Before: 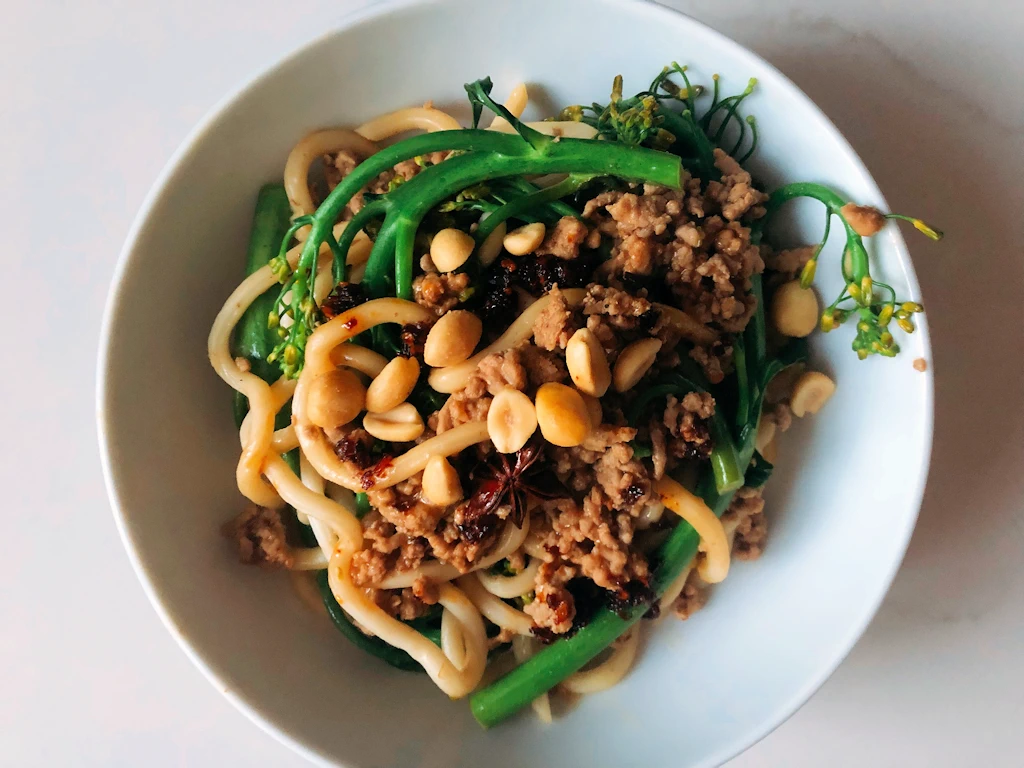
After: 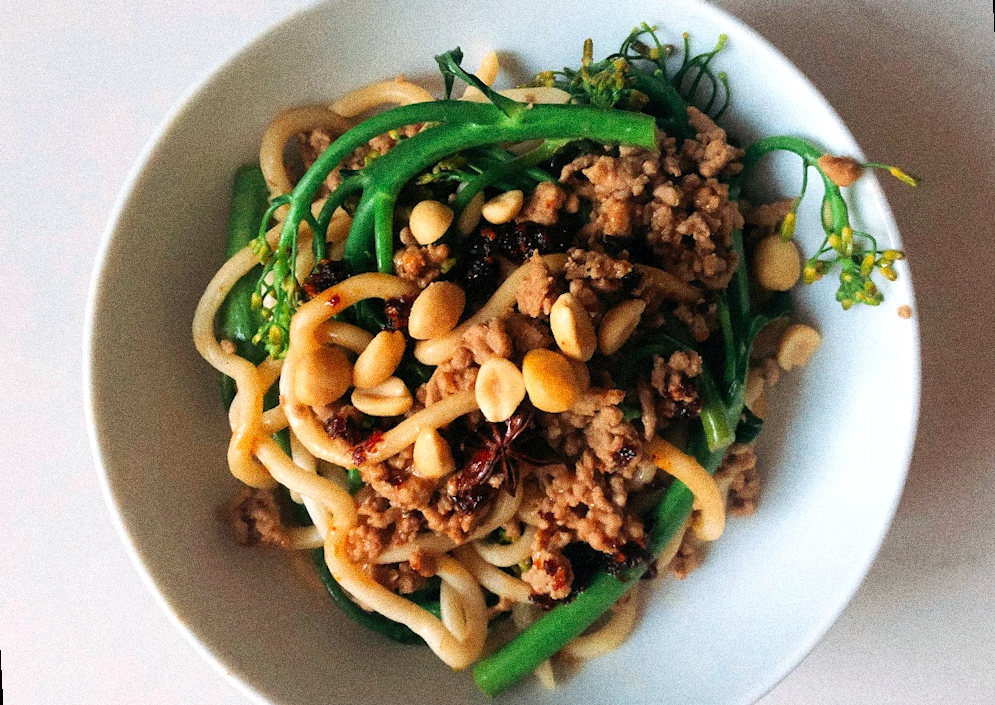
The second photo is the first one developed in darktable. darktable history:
rotate and perspective: rotation -3°, crop left 0.031, crop right 0.968, crop top 0.07, crop bottom 0.93
grain: coarseness 14.49 ISO, strength 48.04%, mid-tones bias 35%
levels: levels [0, 0.476, 0.951]
